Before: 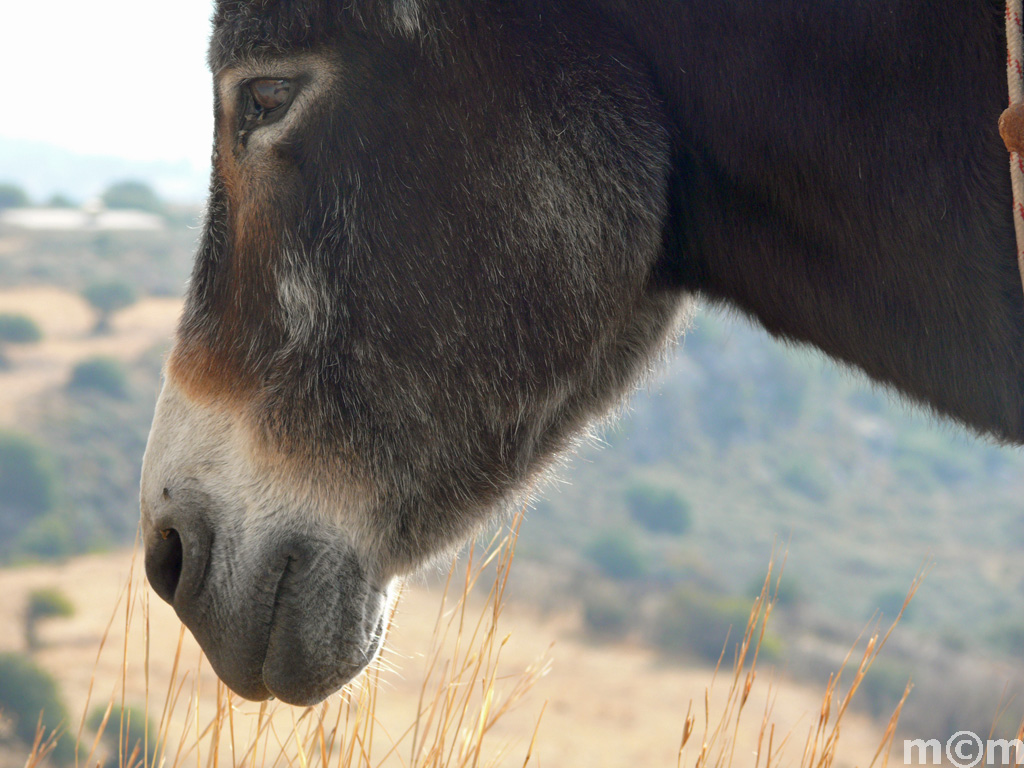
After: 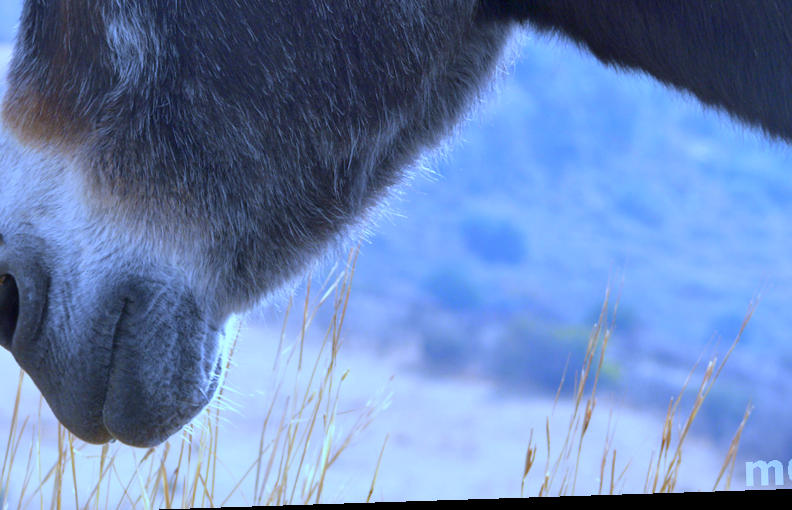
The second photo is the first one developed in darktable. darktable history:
crop and rotate: left 17.299%, top 35.115%, right 7.015%, bottom 1.024%
rotate and perspective: rotation -1.77°, lens shift (horizontal) 0.004, automatic cropping off
color correction: highlights a* 0.816, highlights b* 2.78, saturation 1.1
white balance: red 0.766, blue 1.537
